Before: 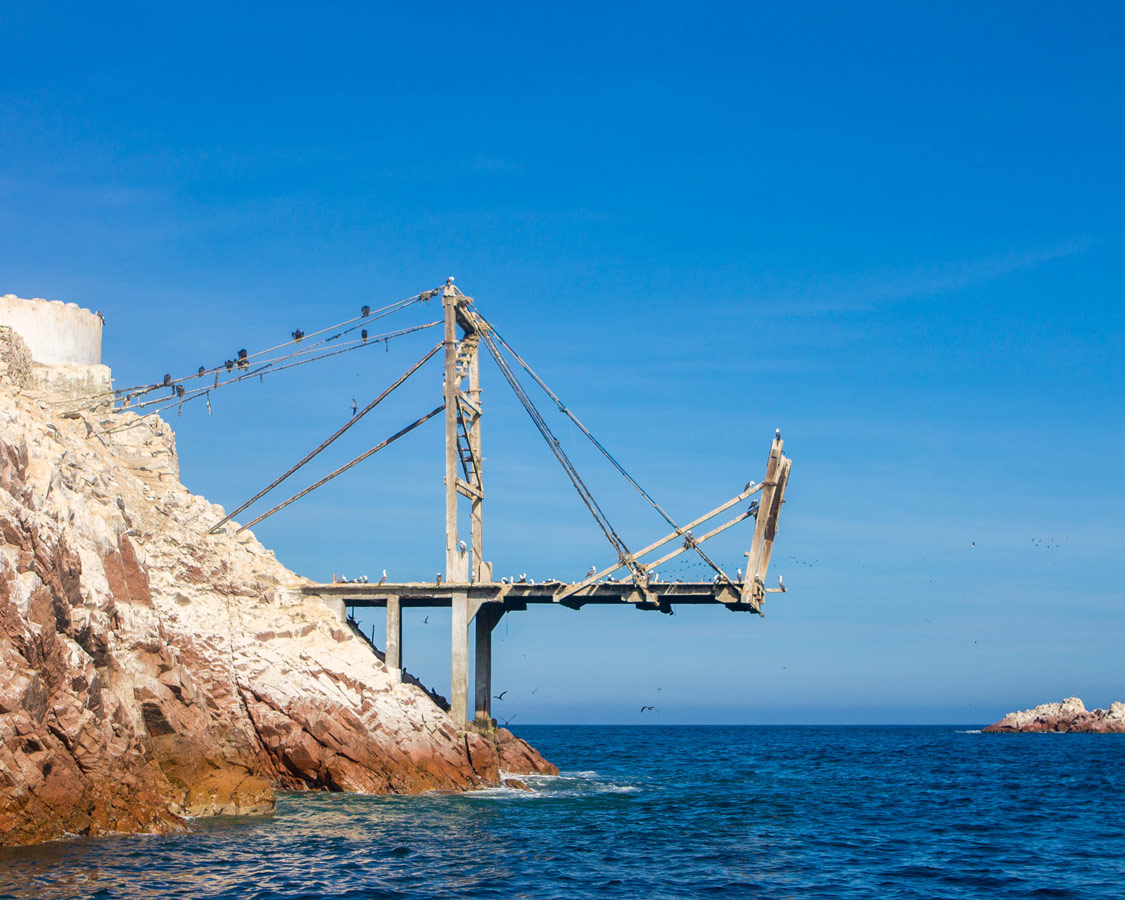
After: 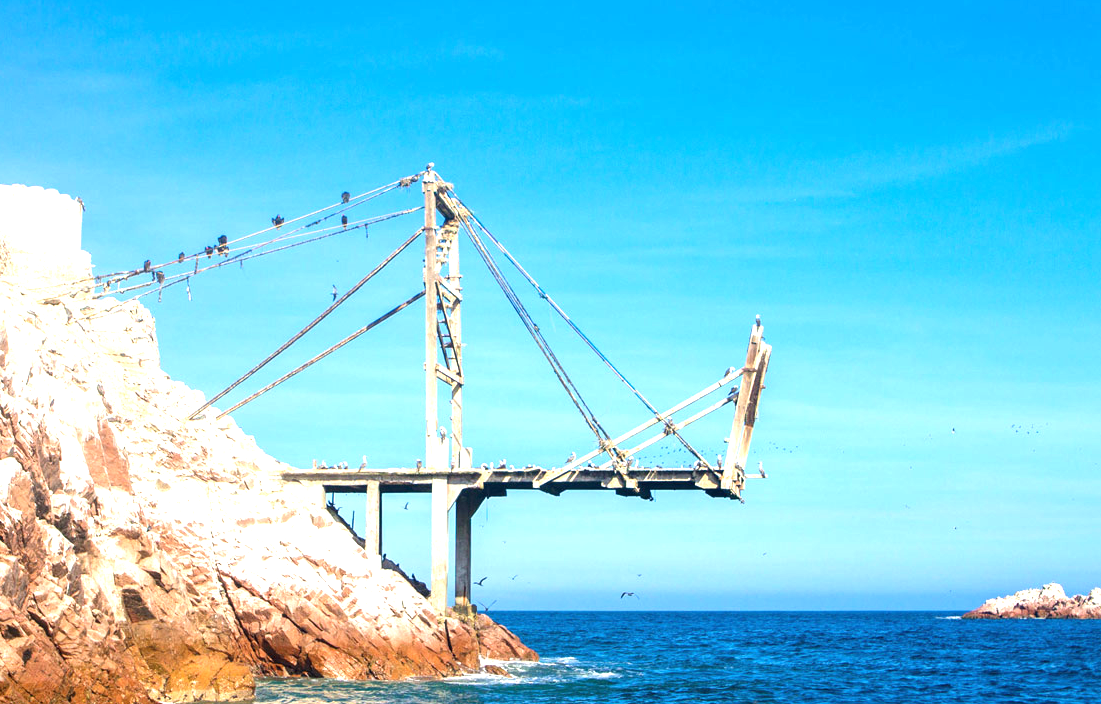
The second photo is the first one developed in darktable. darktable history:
crop and rotate: left 1.816%, top 12.773%, right 0.288%, bottom 8.977%
exposure: black level correction 0, exposure 1.199 EV, compensate exposure bias true, compensate highlight preservation false
